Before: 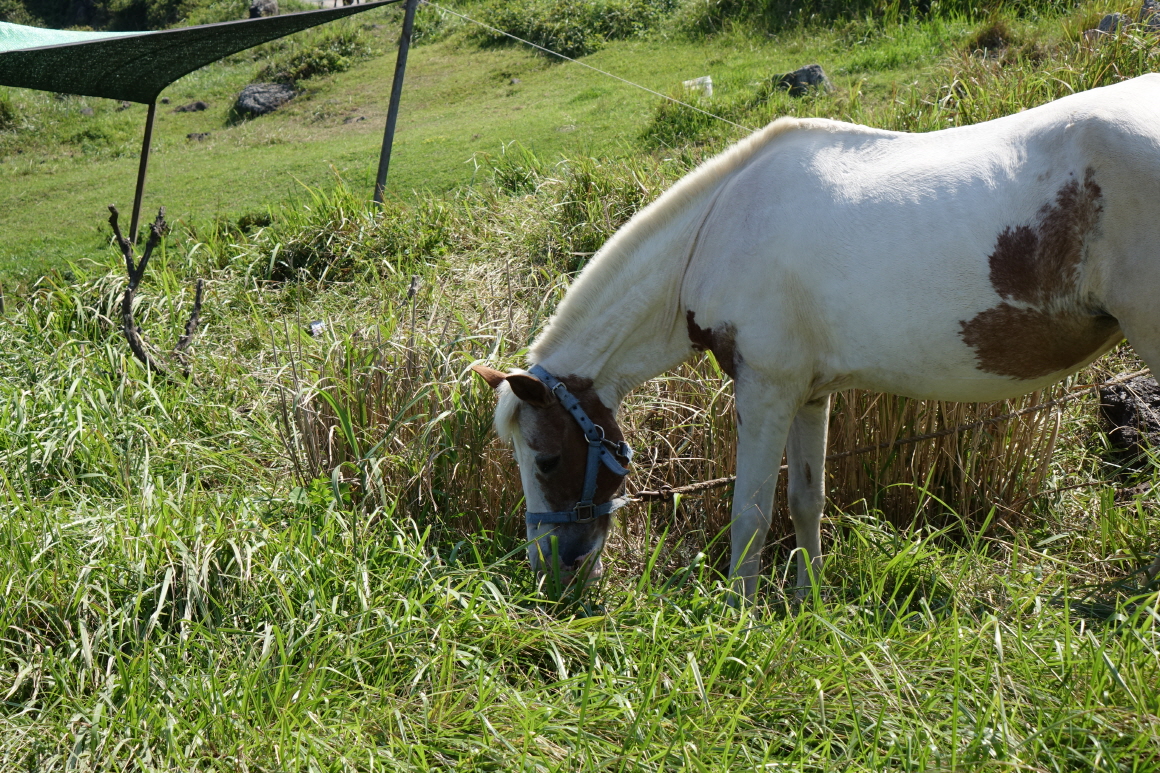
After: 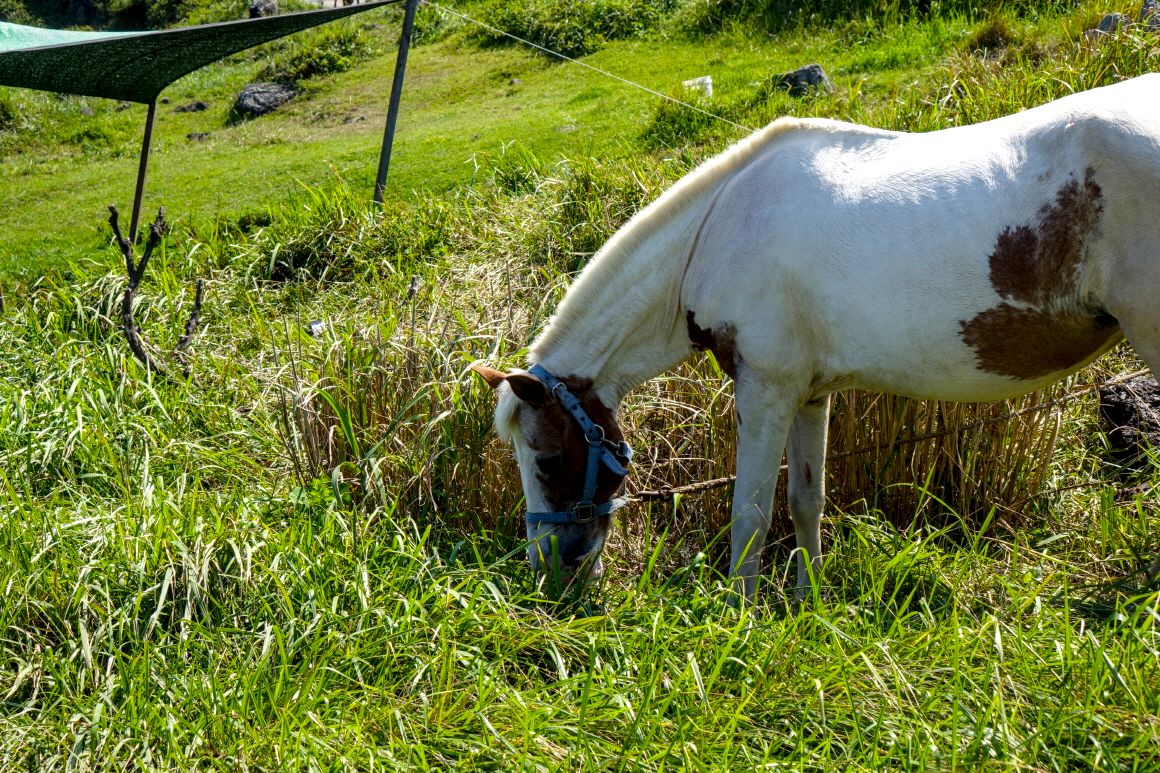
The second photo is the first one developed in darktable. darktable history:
color balance rgb: linear chroma grading › global chroma 10%, perceptual saturation grading › global saturation 30%, global vibrance 10%
local contrast: detail 142%
